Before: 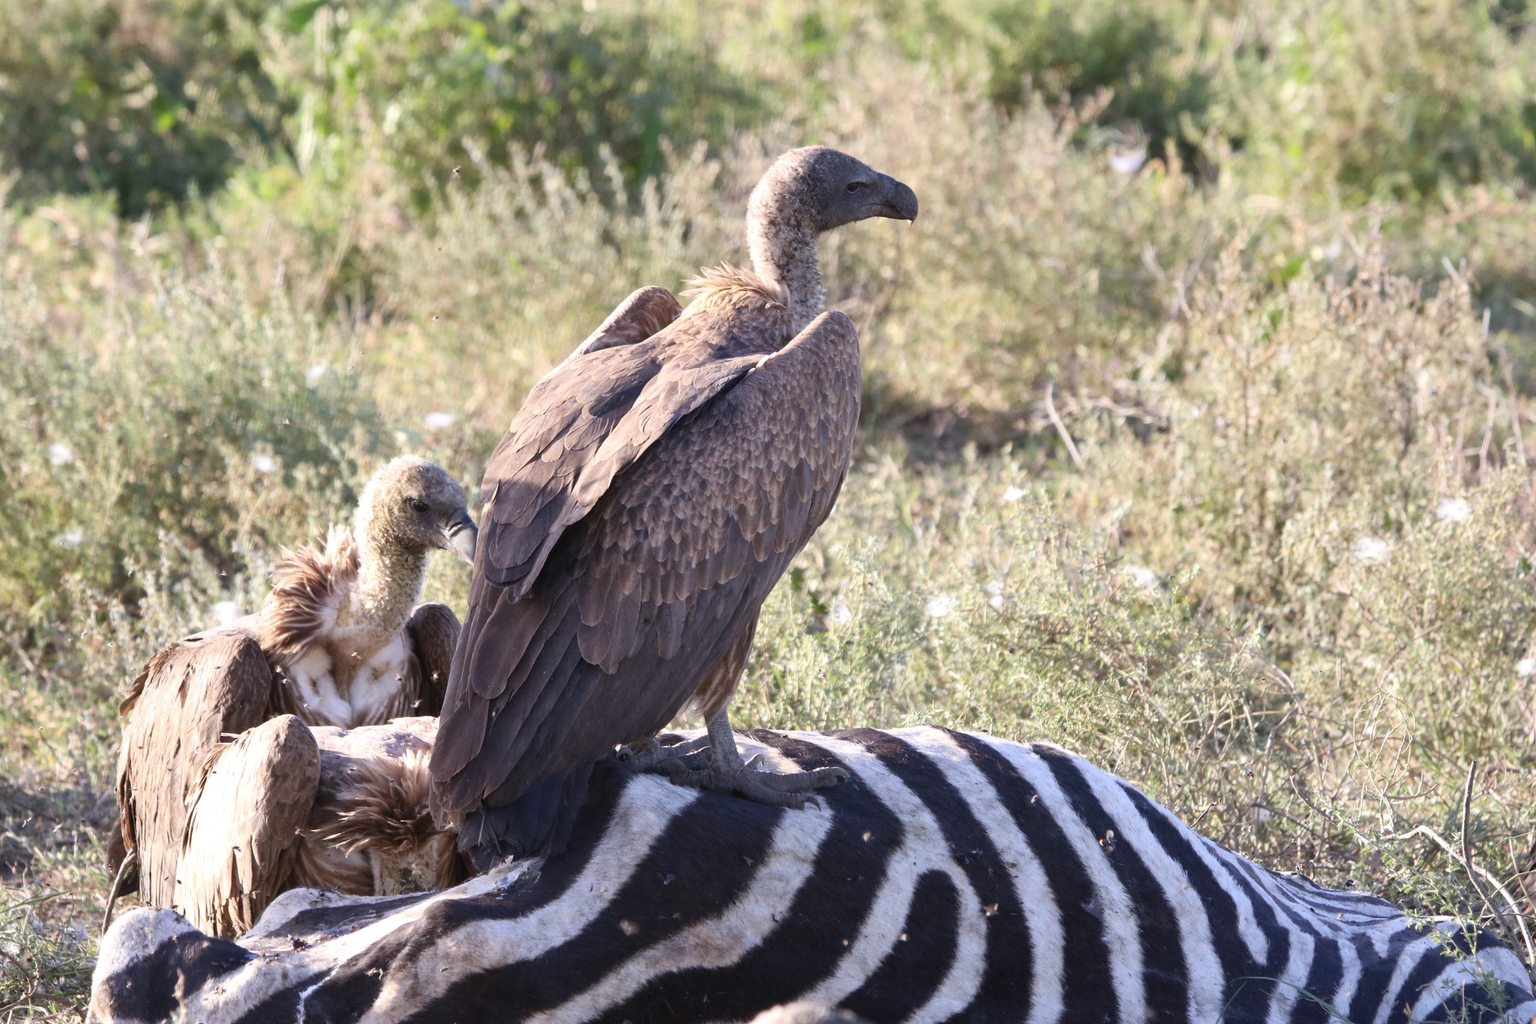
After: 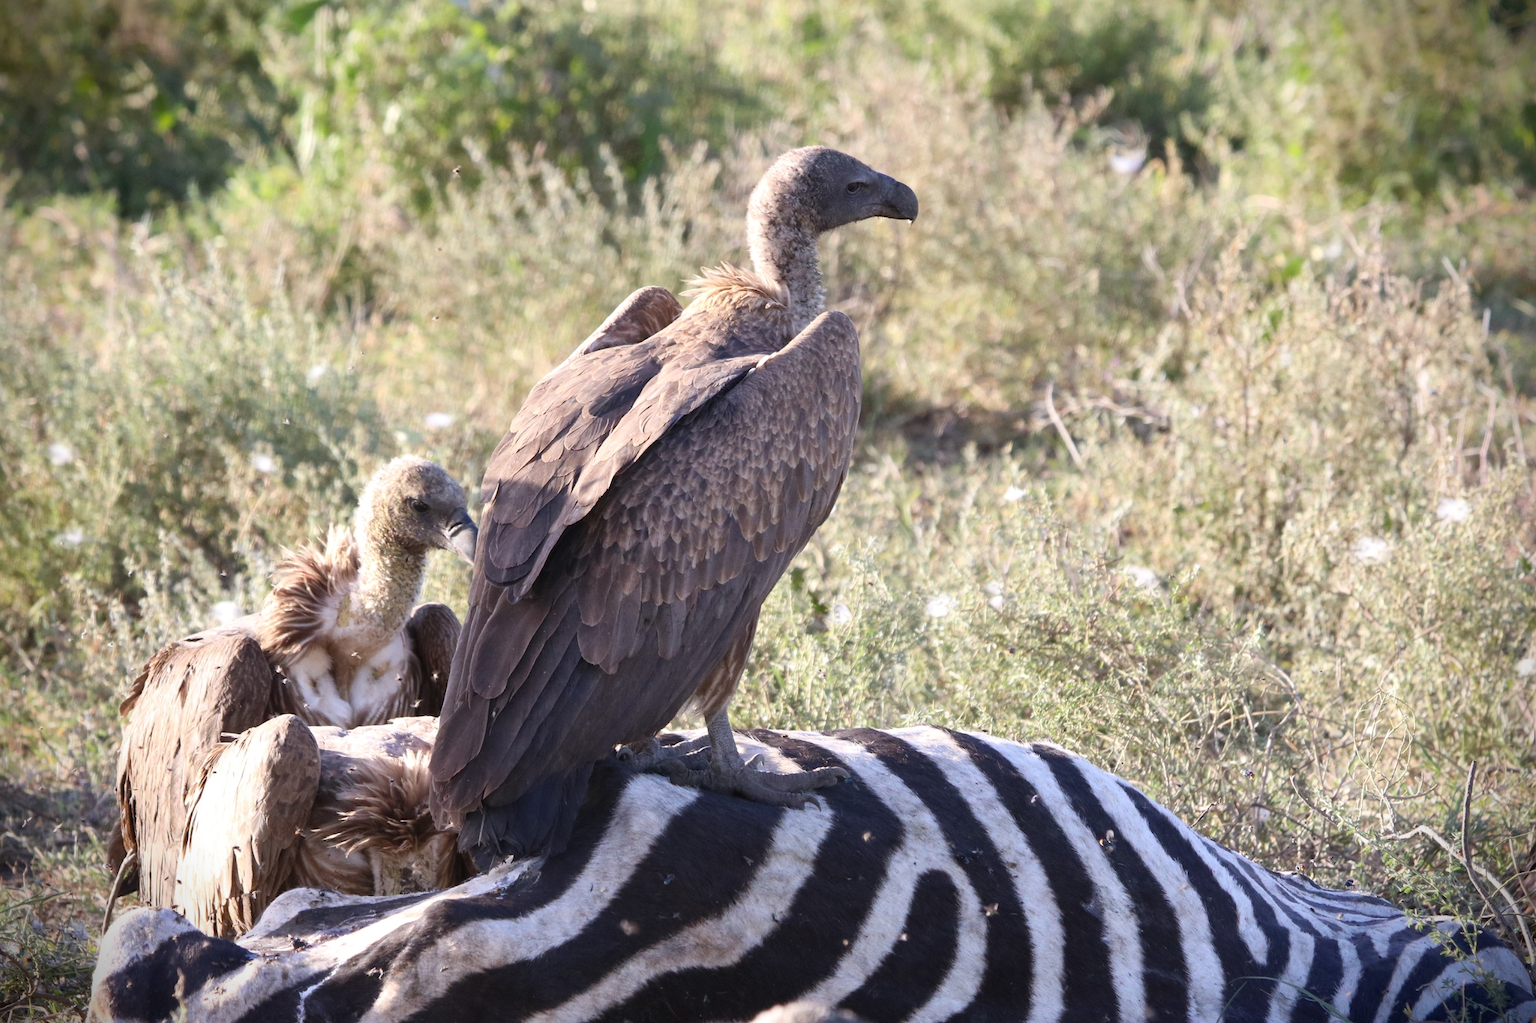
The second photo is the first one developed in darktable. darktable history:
tone equalizer: on, module defaults
vignetting: fall-off start 89.13%, fall-off radius 44.58%, brightness -0.997, saturation 0.495, width/height ratio 1.154, unbound false
